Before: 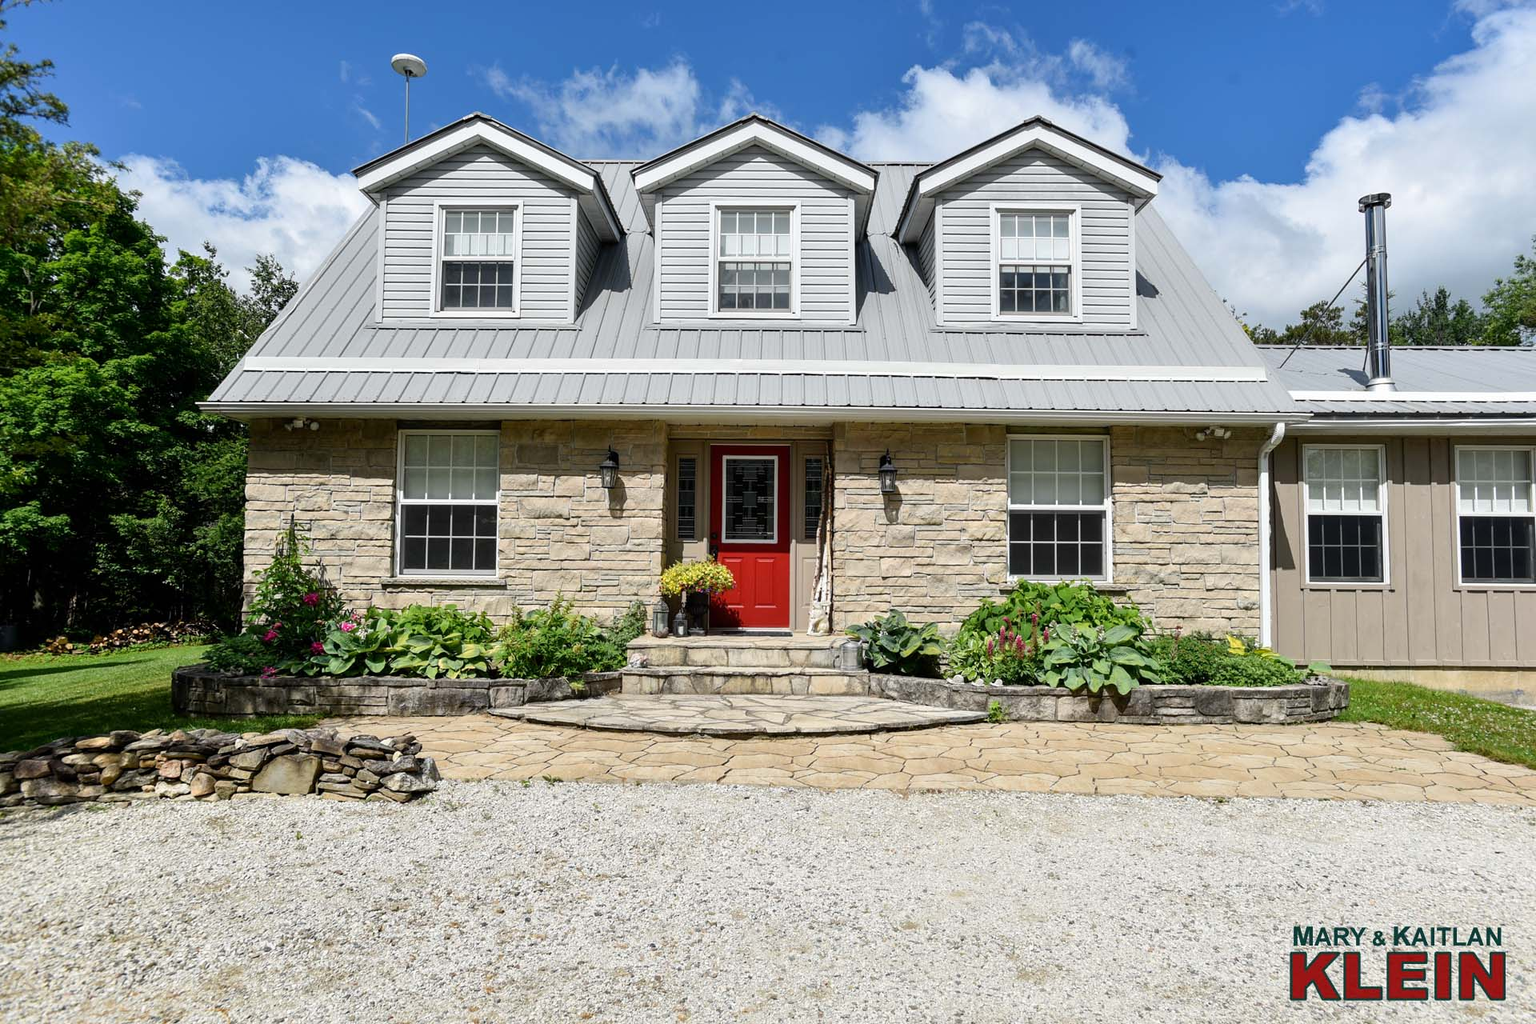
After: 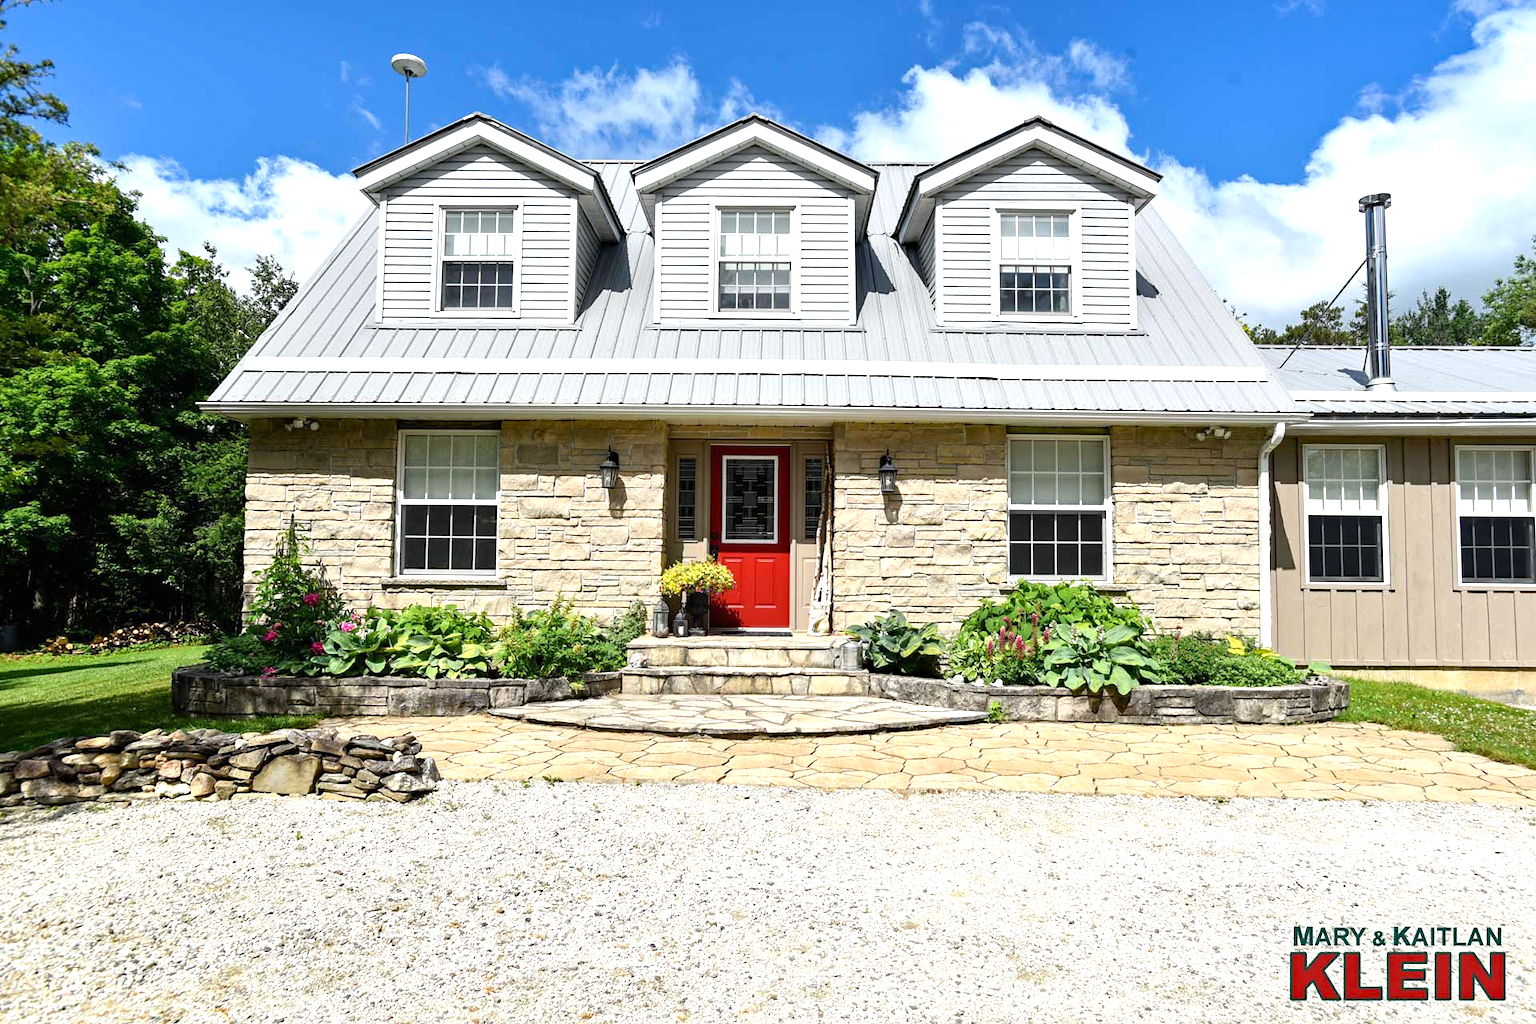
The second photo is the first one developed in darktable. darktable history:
exposure: black level correction 0, exposure 0.7 EV, compensate exposure bias true, compensate highlight preservation false
haze removal: compatibility mode true, adaptive false
